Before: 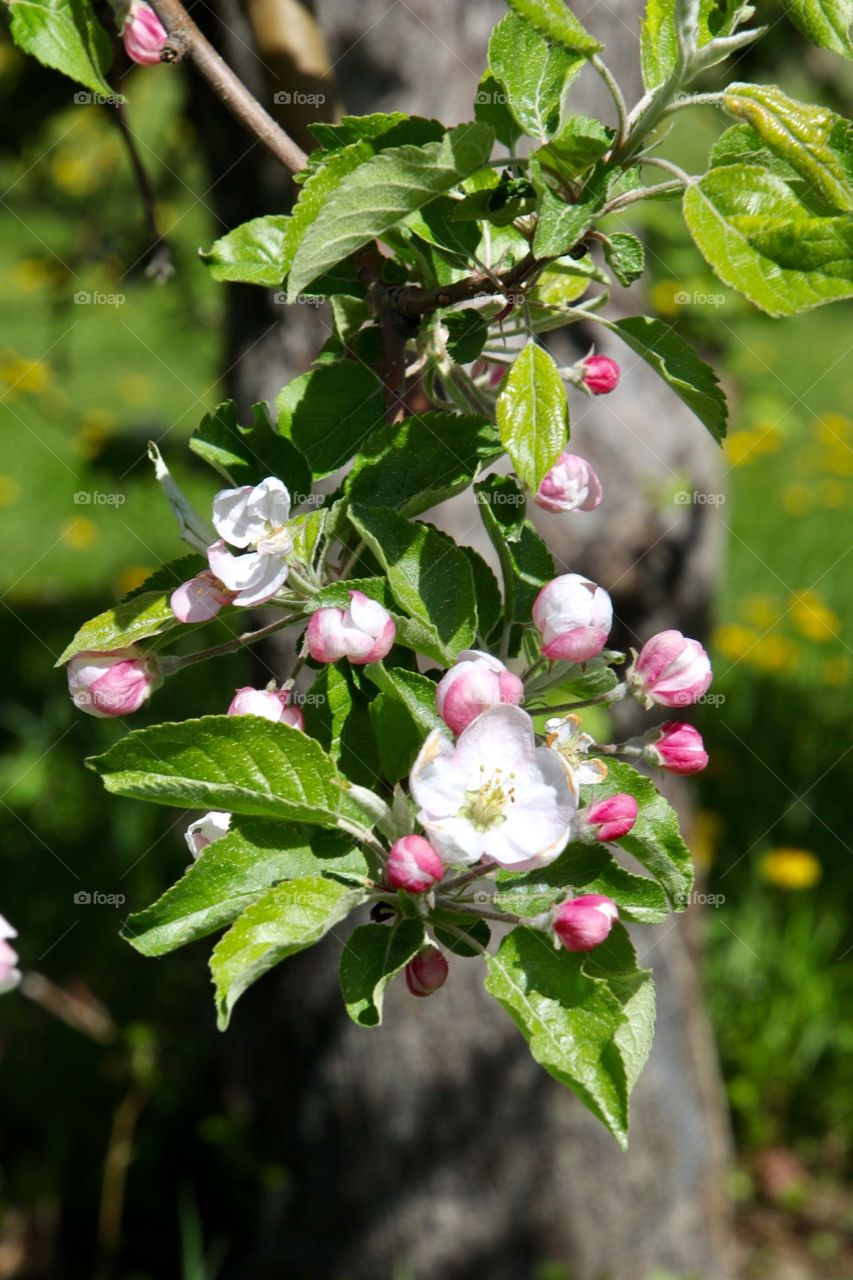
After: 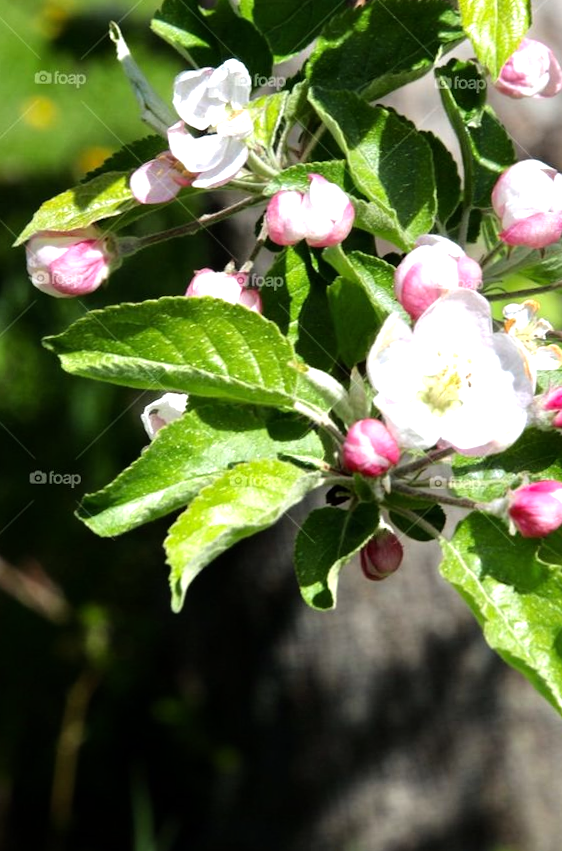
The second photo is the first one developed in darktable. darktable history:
tone equalizer: -8 EV -0.78 EV, -7 EV -0.703 EV, -6 EV -0.61 EV, -5 EV -0.389 EV, -3 EV 0.376 EV, -2 EV 0.6 EV, -1 EV 0.677 EV, +0 EV 0.757 EV
crop and rotate: angle -0.726°, left 3.988%, top 32.239%, right 28.765%
